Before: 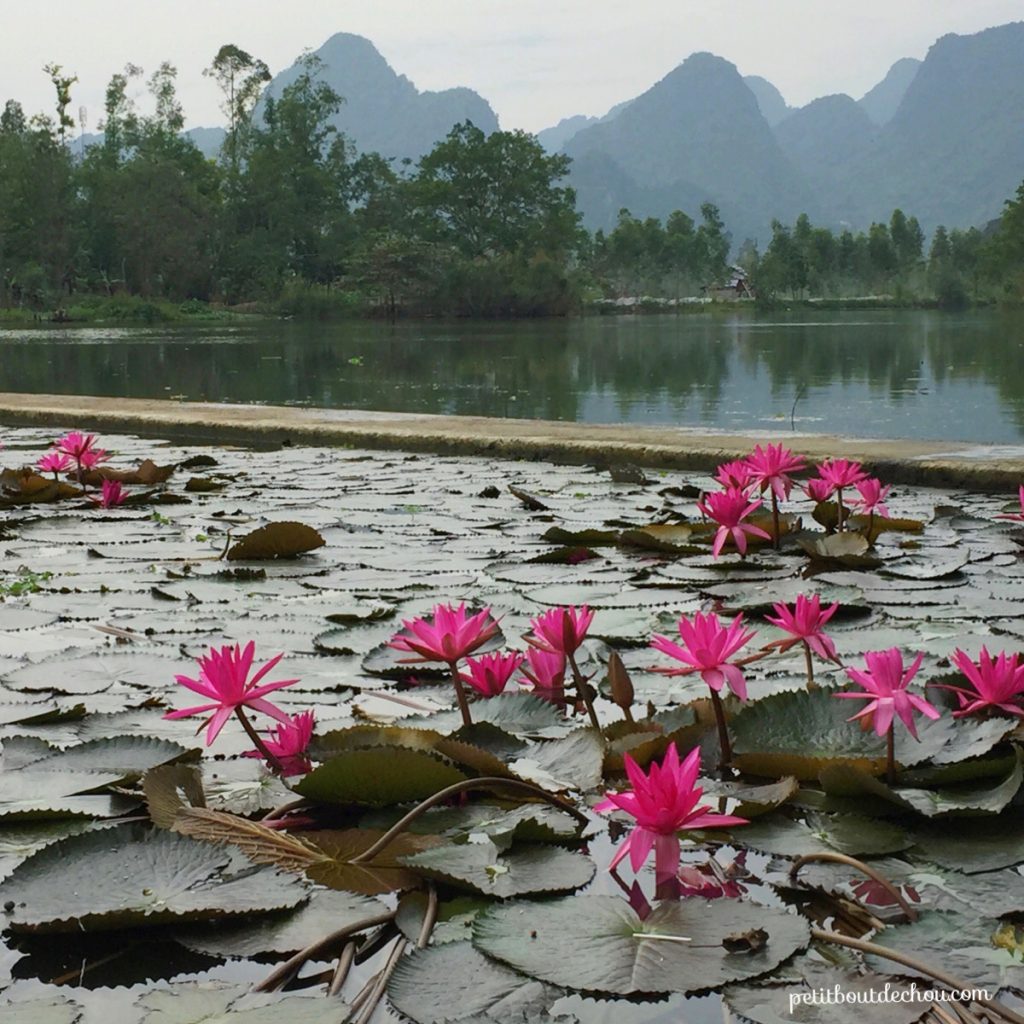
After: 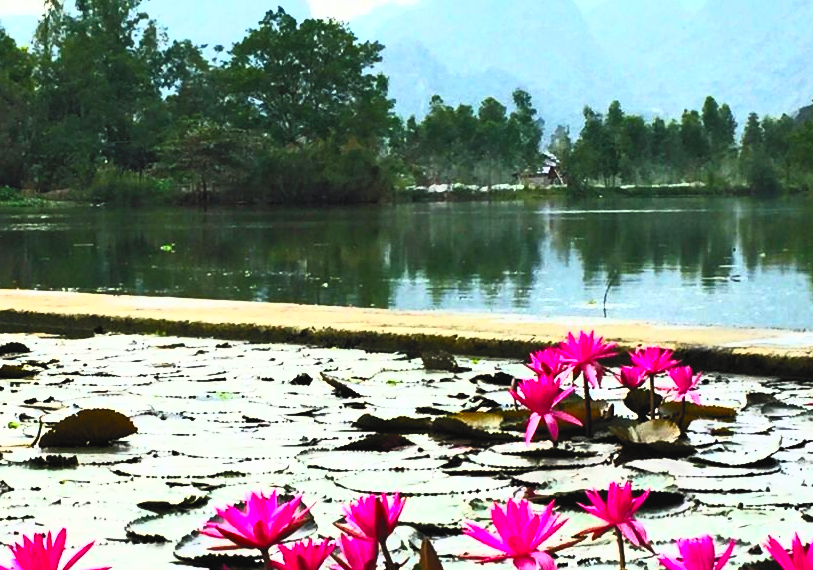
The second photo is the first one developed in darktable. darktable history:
contrast brightness saturation: contrast 1, brightness 1, saturation 1
shadows and highlights: shadows 49, highlights -41, soften with gaussian
filmic rgb: black relative exposure -5 EV, white relative exposure 3.5 EV, hardness 3.19, contrast 1.3, highlights saturation mix -50%
crop: left 18.38%, top 11.092%, right 2.134%, bottom 33.217%
